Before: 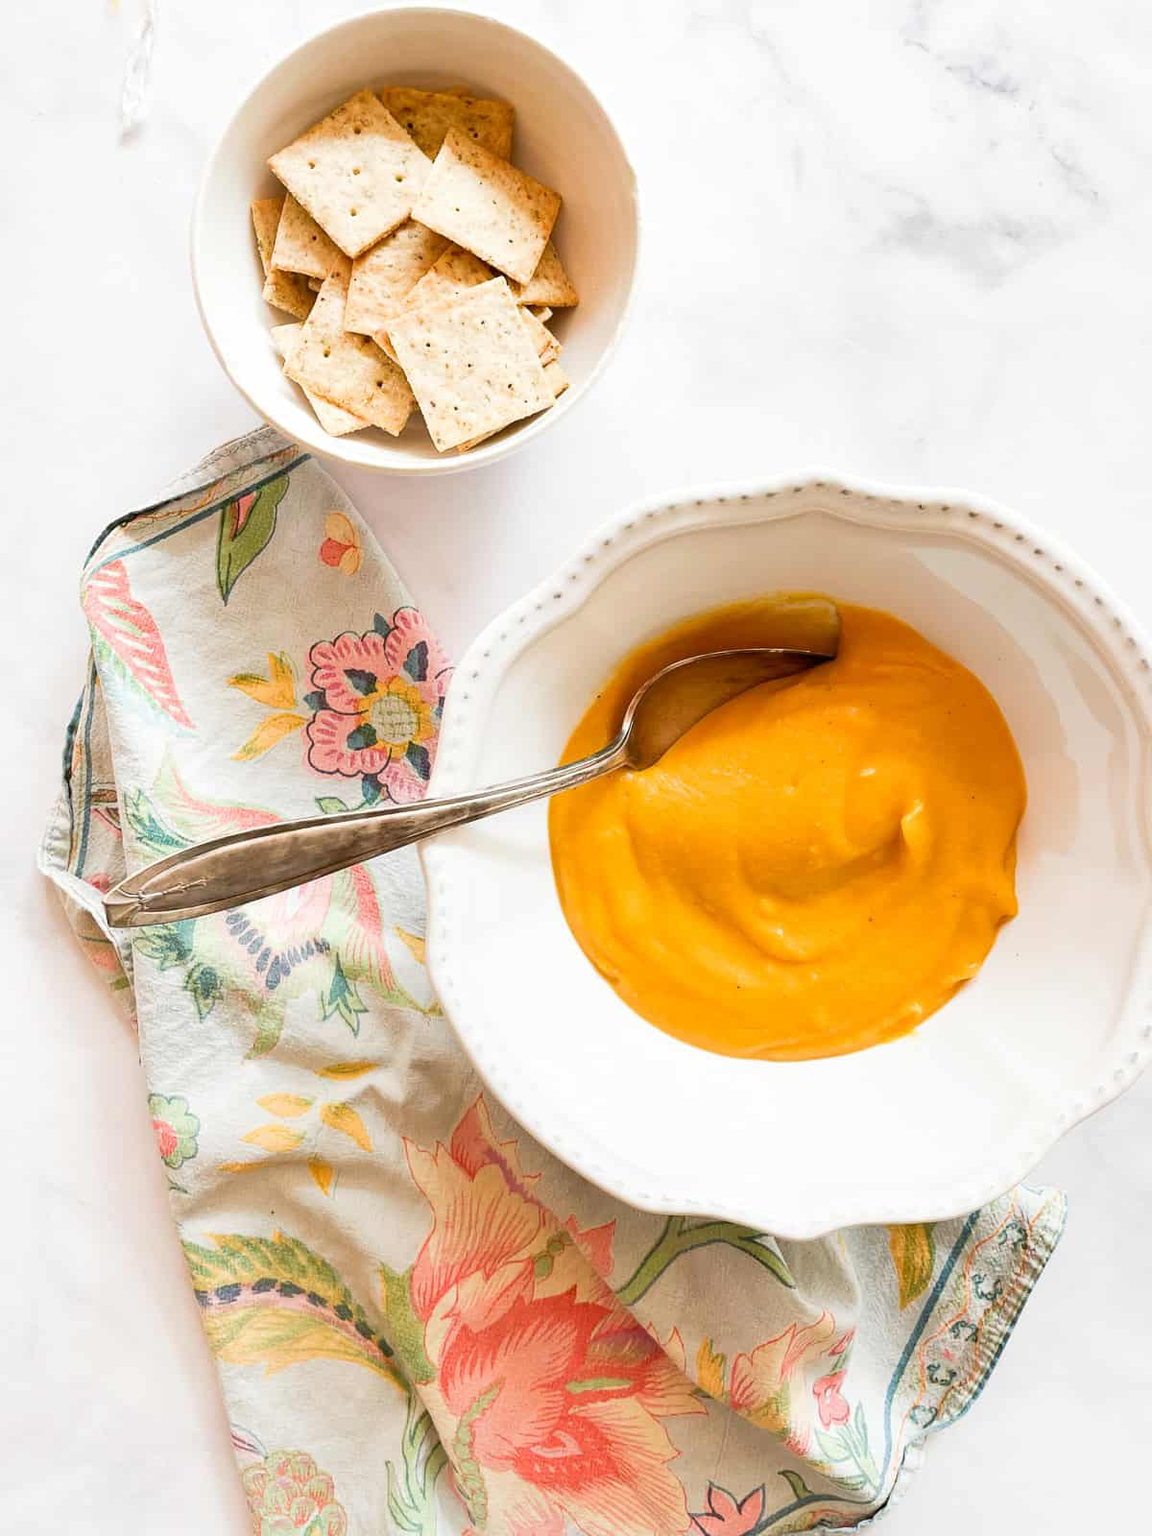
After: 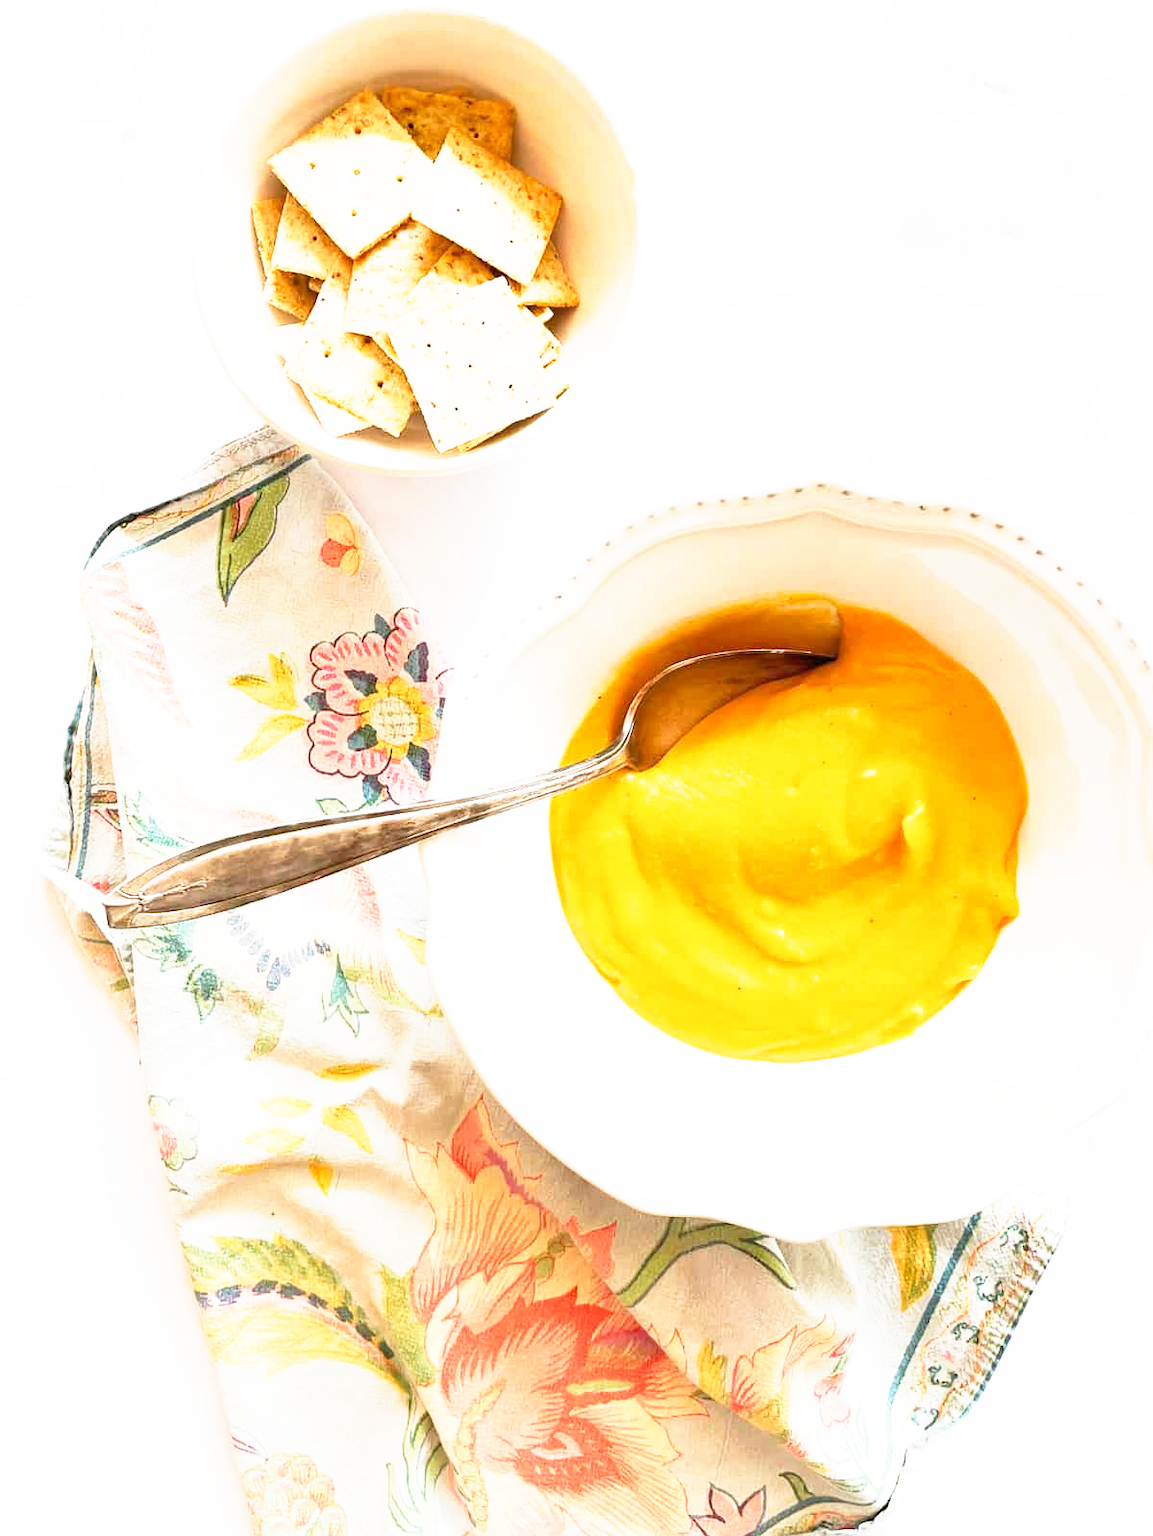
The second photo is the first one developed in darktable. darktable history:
base curve: curves: ch0 [(0, 0) (0.495, 0.917) (1, 1)], preserve colors none
crop: bottom 0.071%
